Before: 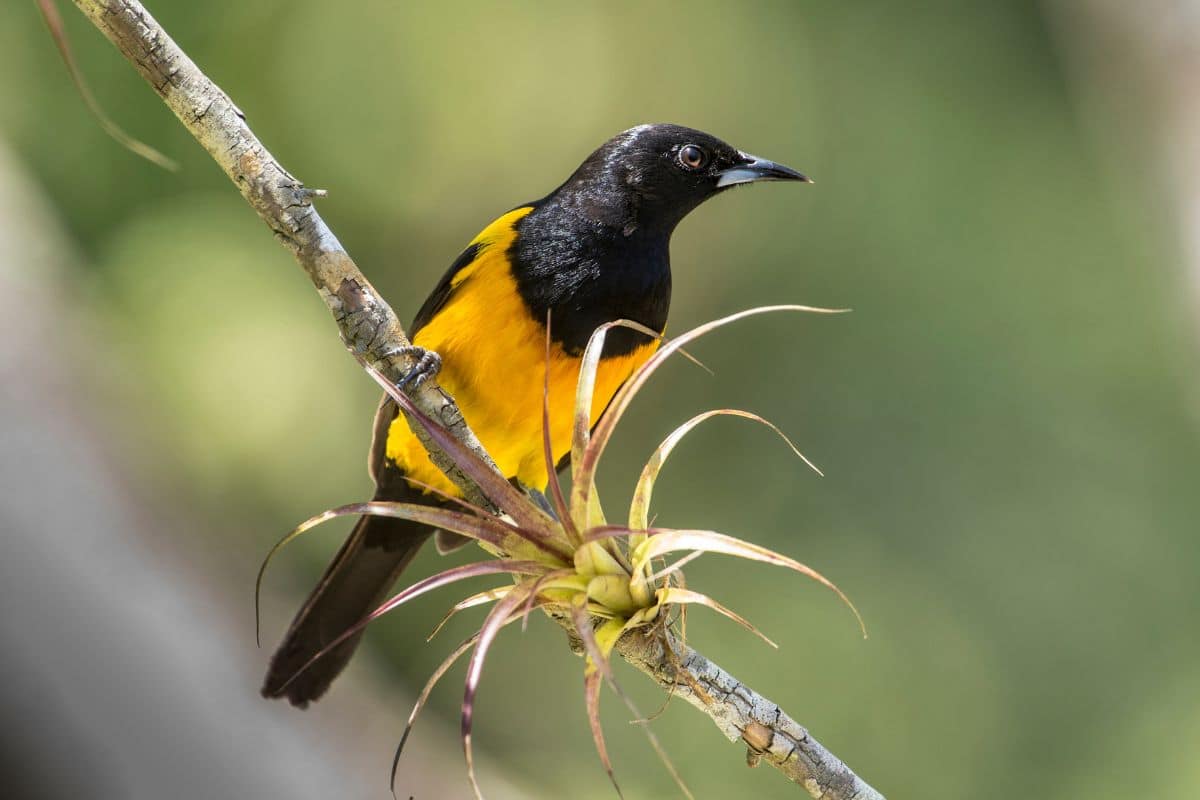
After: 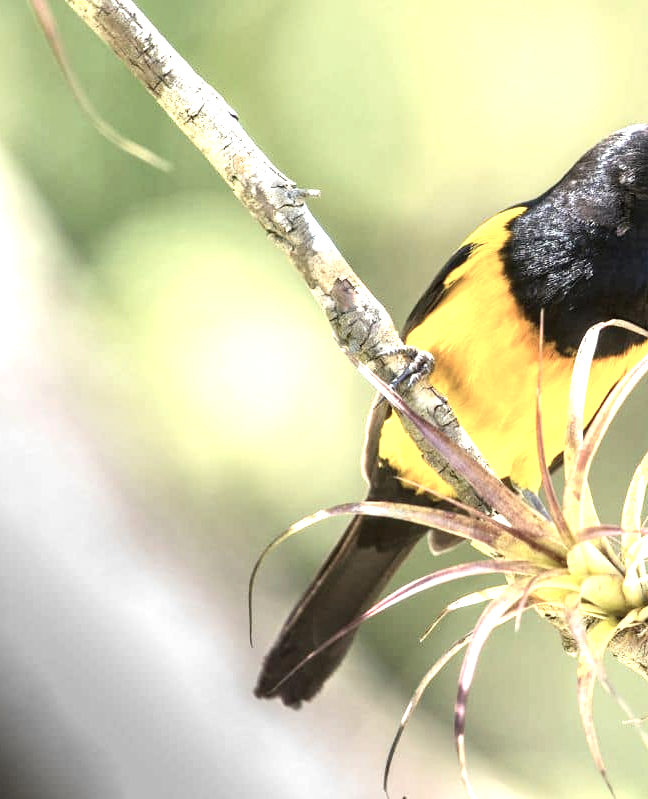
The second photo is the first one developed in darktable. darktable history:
contrast brightness saturation: contrast 0.096, saturation -0.303
exposure: black level correction 0, exposure 1.446 EV, compensate exposure bias true, compensate highlight preservation false
crop: left 0.663%, right 45.26%, bottom 0.087%
